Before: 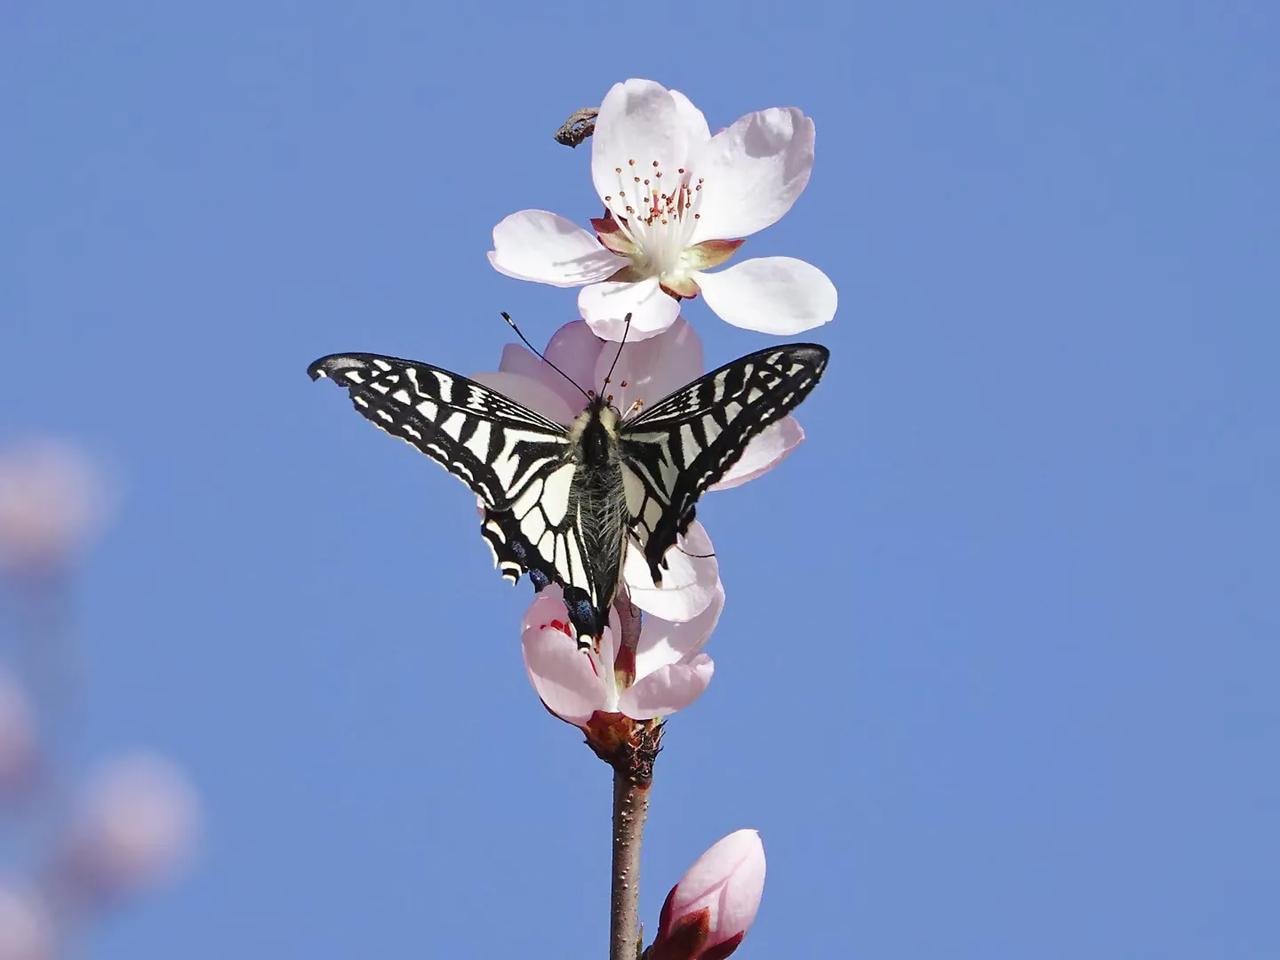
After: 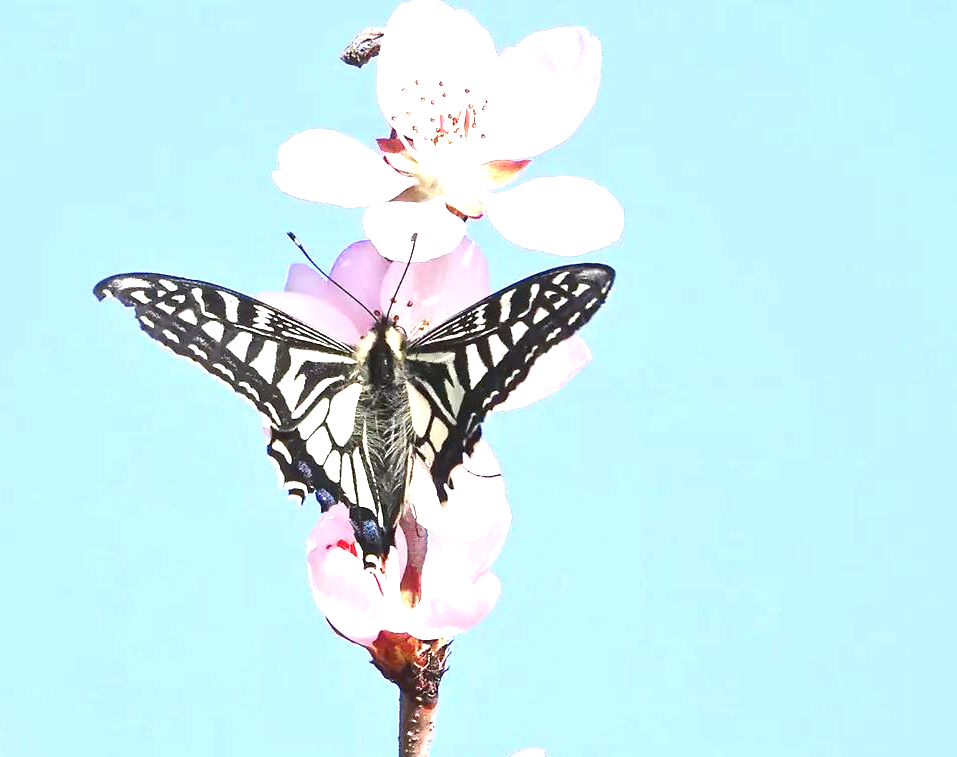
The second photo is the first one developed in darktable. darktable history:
exposure: black level correction 0, exposure 1.746 EV, compensate exposure bias true, compensate highlight preservation false
crop: left 16.725%, top 8.434%, right 8.474%, bottom 12.672%
